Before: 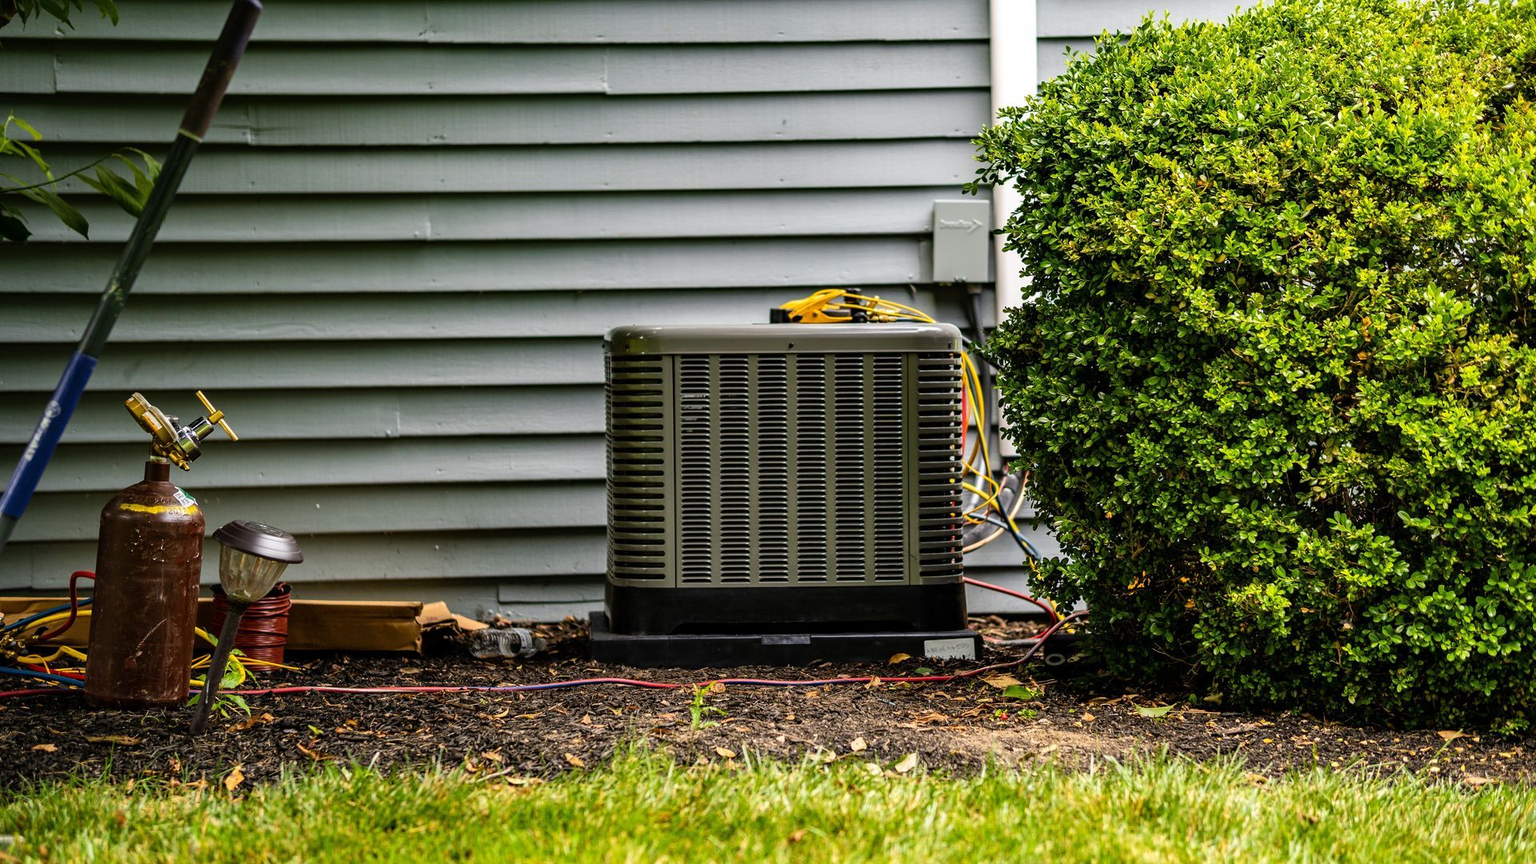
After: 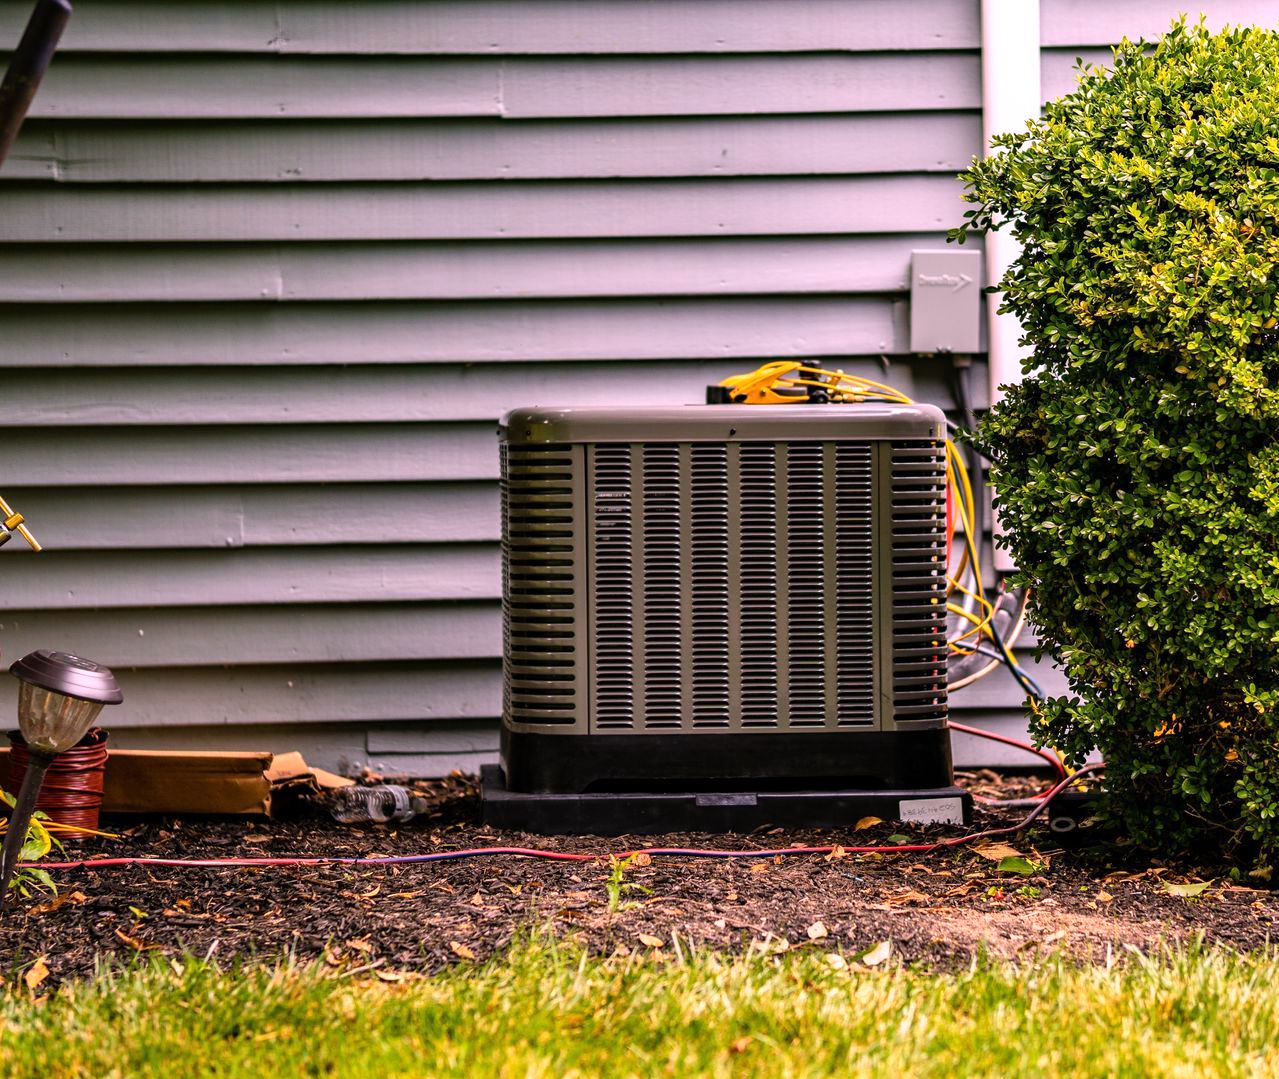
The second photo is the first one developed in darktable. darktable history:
crop and rotate: left 13.342%, right 19.991%
white balance: red 1.188, blue 1.11
